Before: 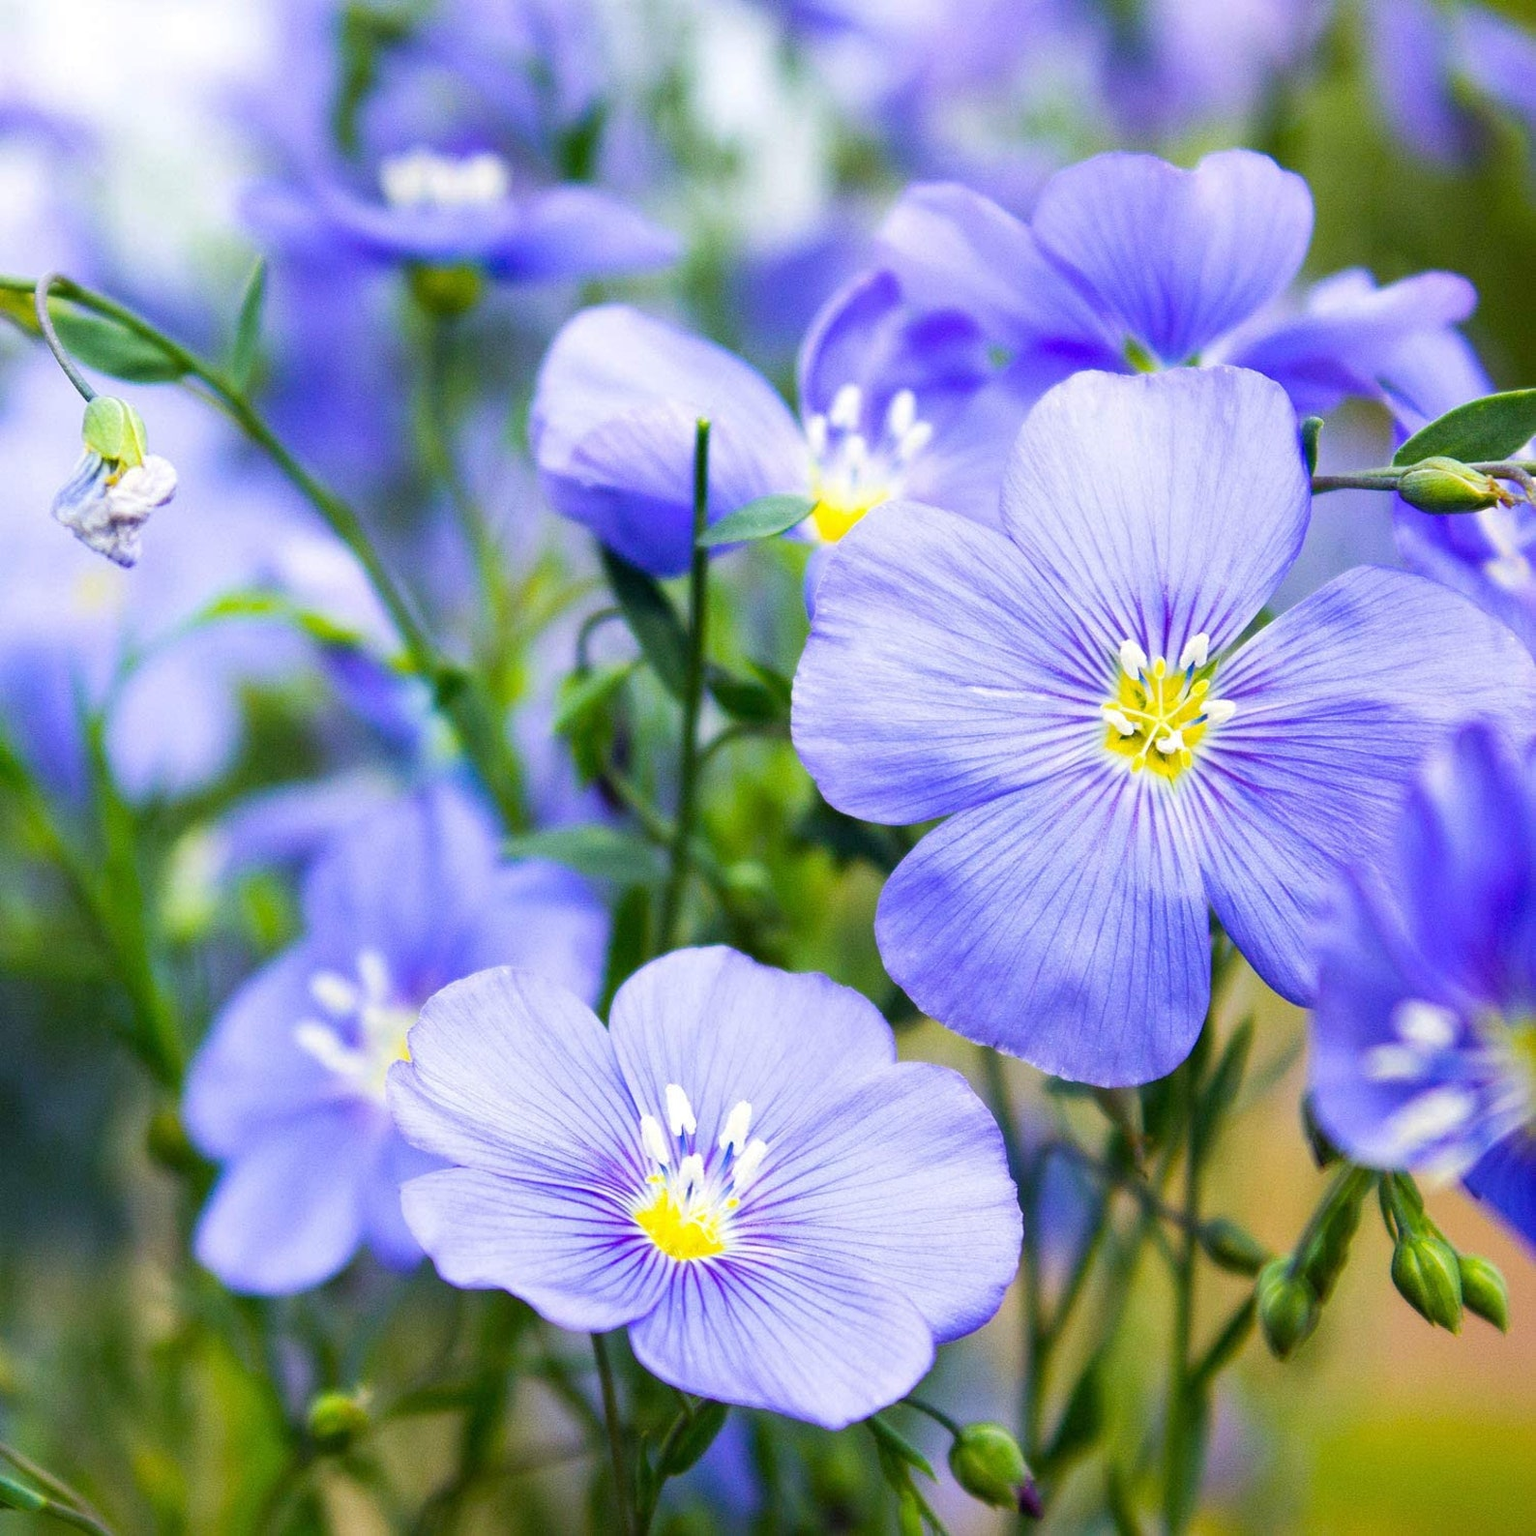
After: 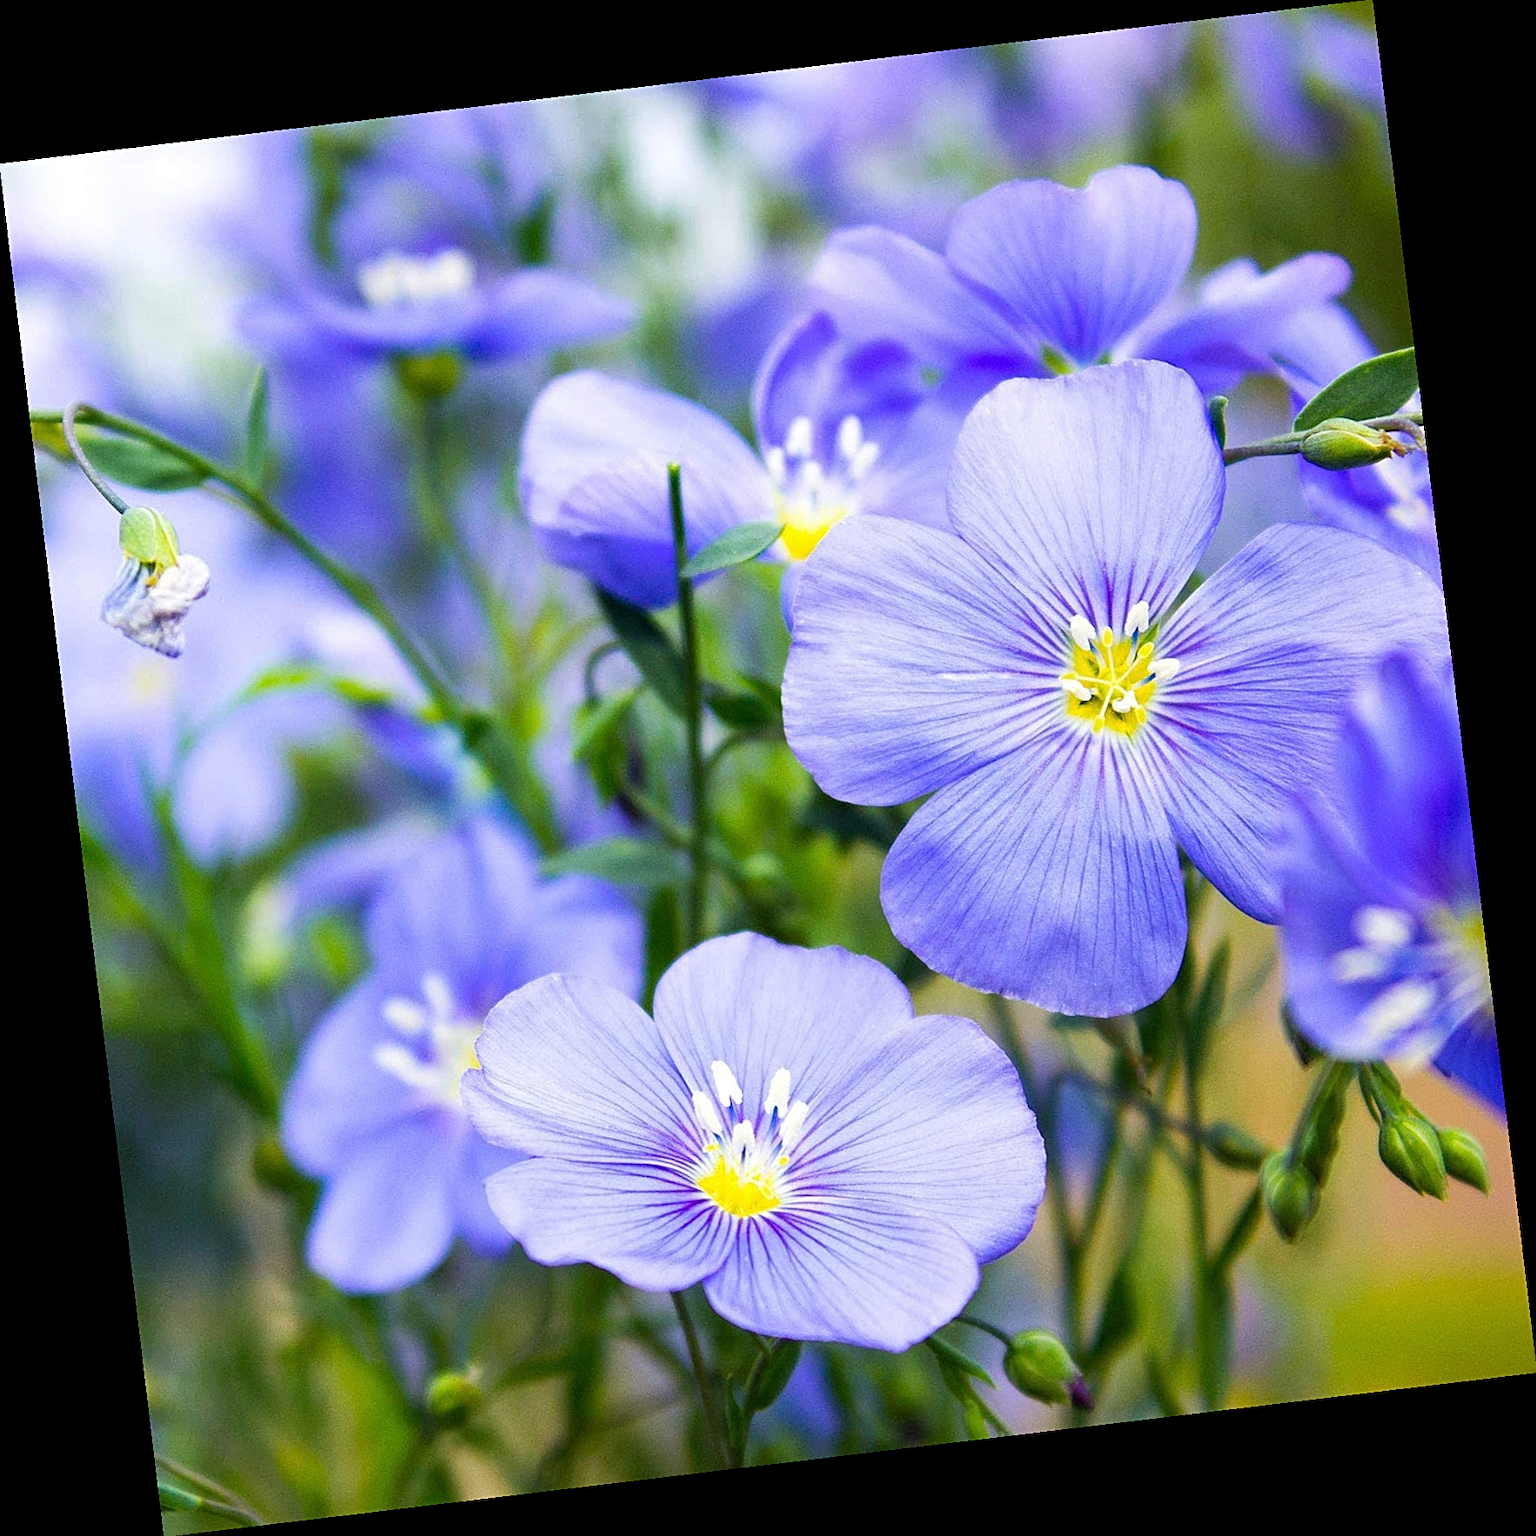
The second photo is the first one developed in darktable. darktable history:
sharpen: on, module defaults
rotate and perspective: rotation -6.83°, automatic cropping off
